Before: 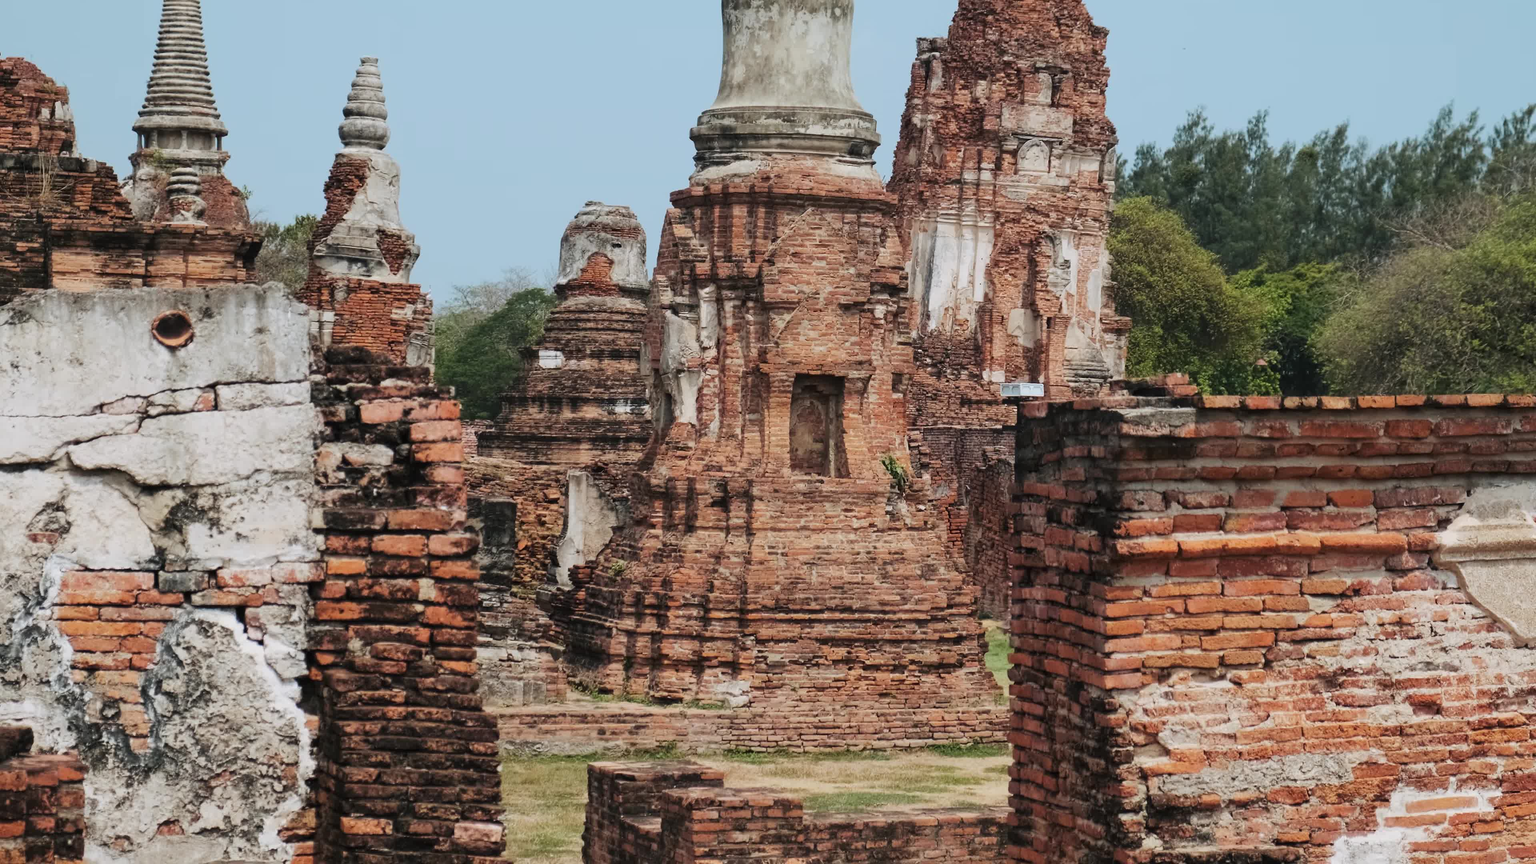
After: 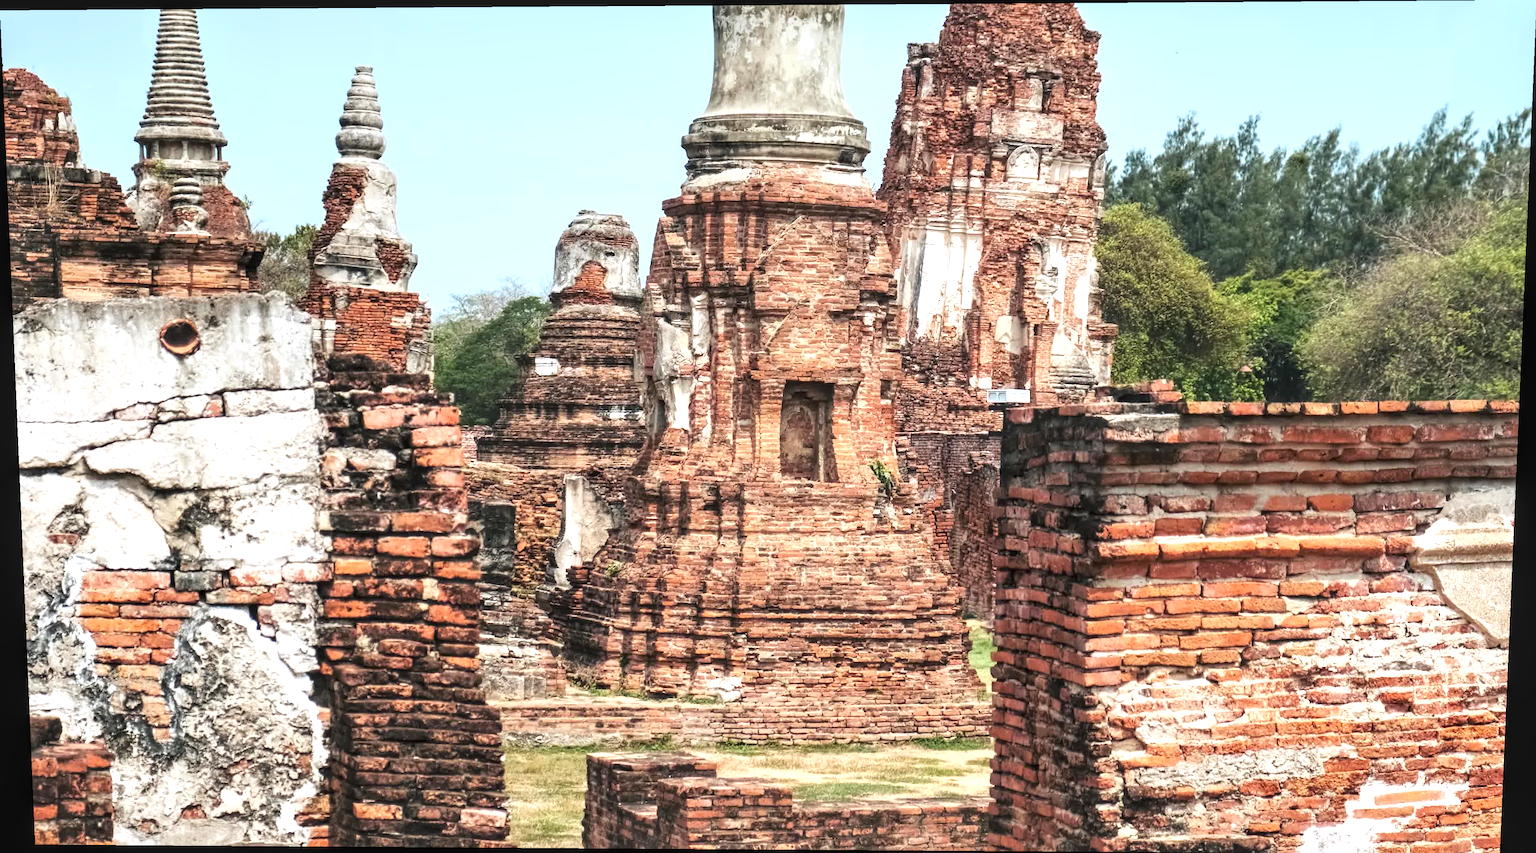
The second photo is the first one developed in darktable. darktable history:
local contrast: on, module defaults
rotate and perspective: lens shift (vertical) 0.048, lens shift (horizontal) -0.024, automatic cropping off
exposure: black level correction 0, exposure 1.125 EV, compensate exposure bias true, compensate highlight preservation false
